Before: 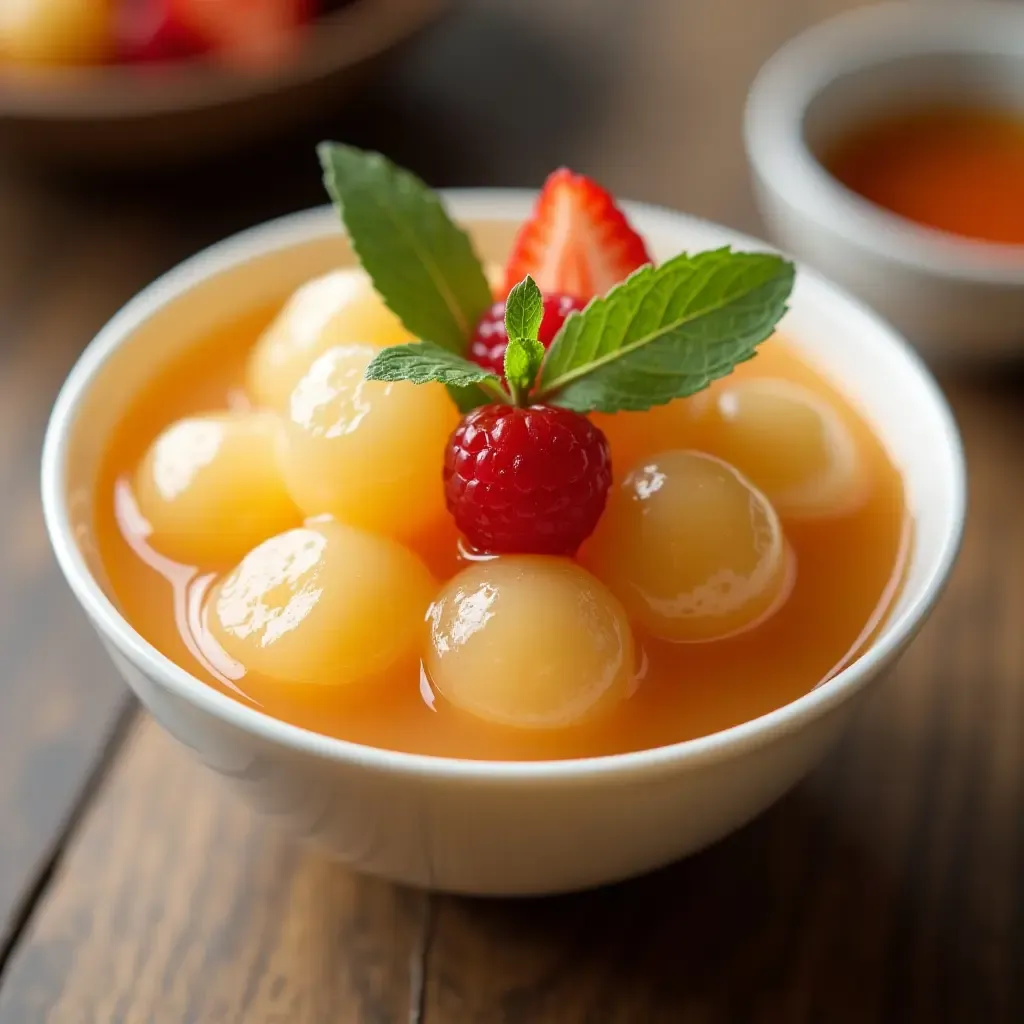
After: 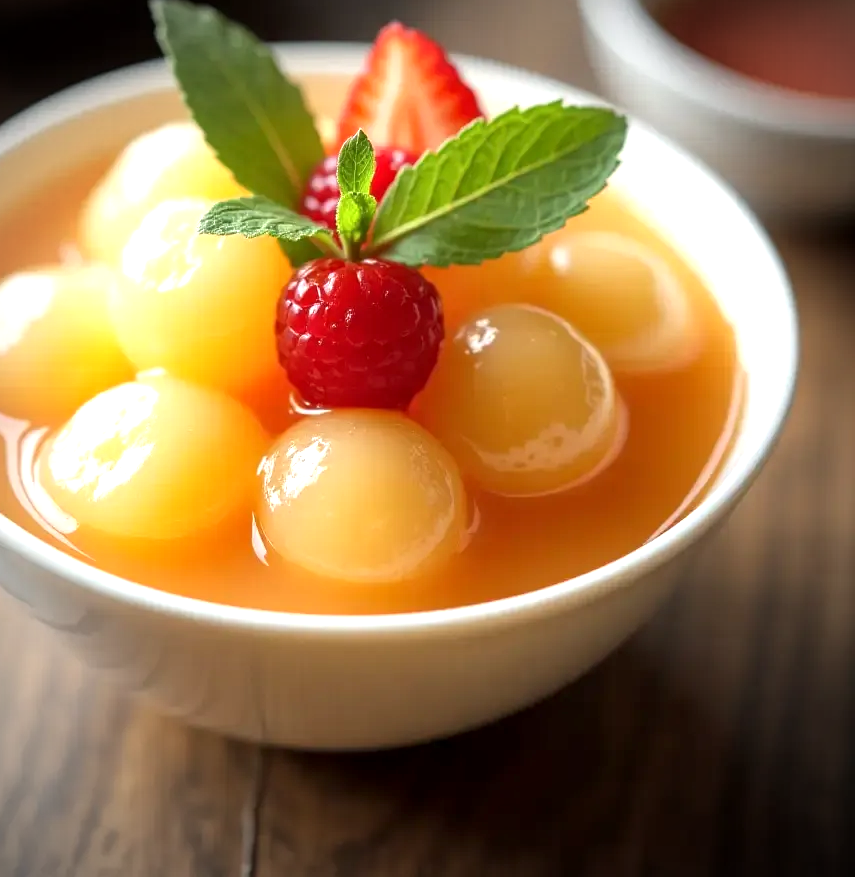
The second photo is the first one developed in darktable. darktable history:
local contrast: highlights 103%, shadows 100%, detail 119%, midtone range 0.2
crop: left 16.411%, top 14.325%
vignetting: fall-off radius 60.95%, brightness -0.699
exposure: exposure 0.603 EV, compensate exposure bias true, compensate highlight preservation false
